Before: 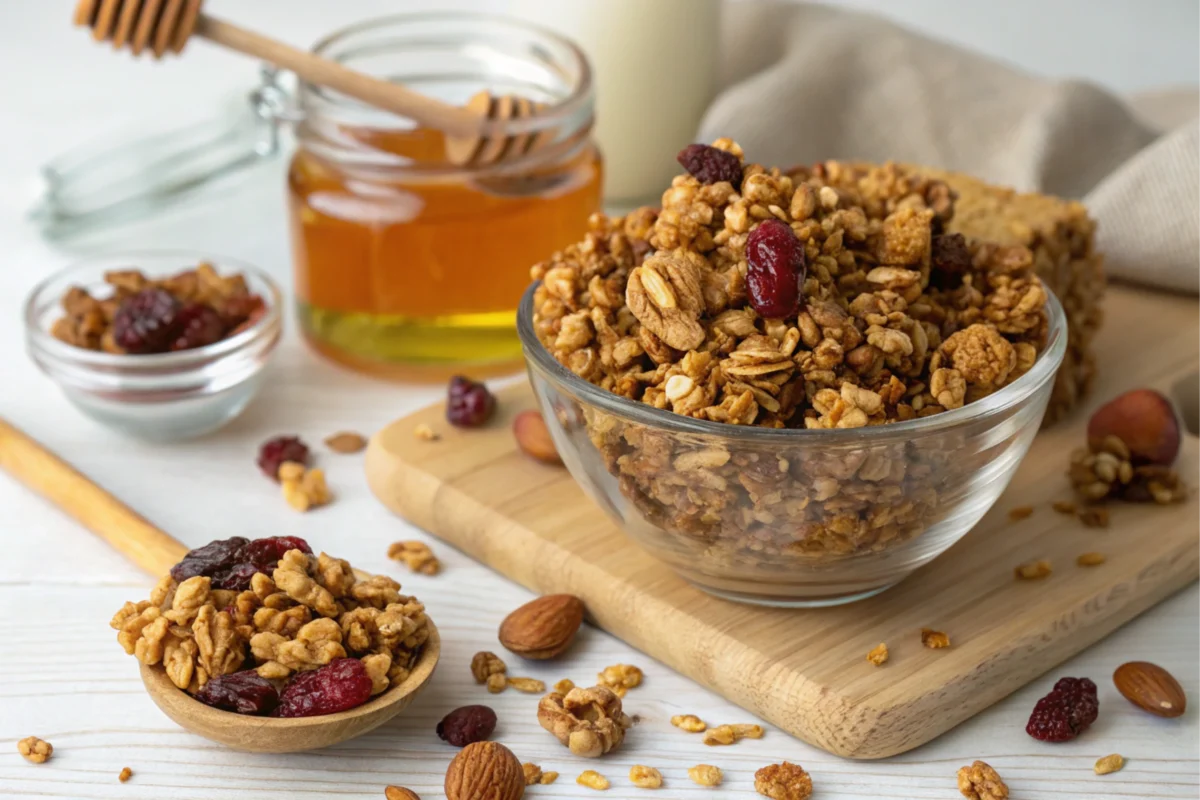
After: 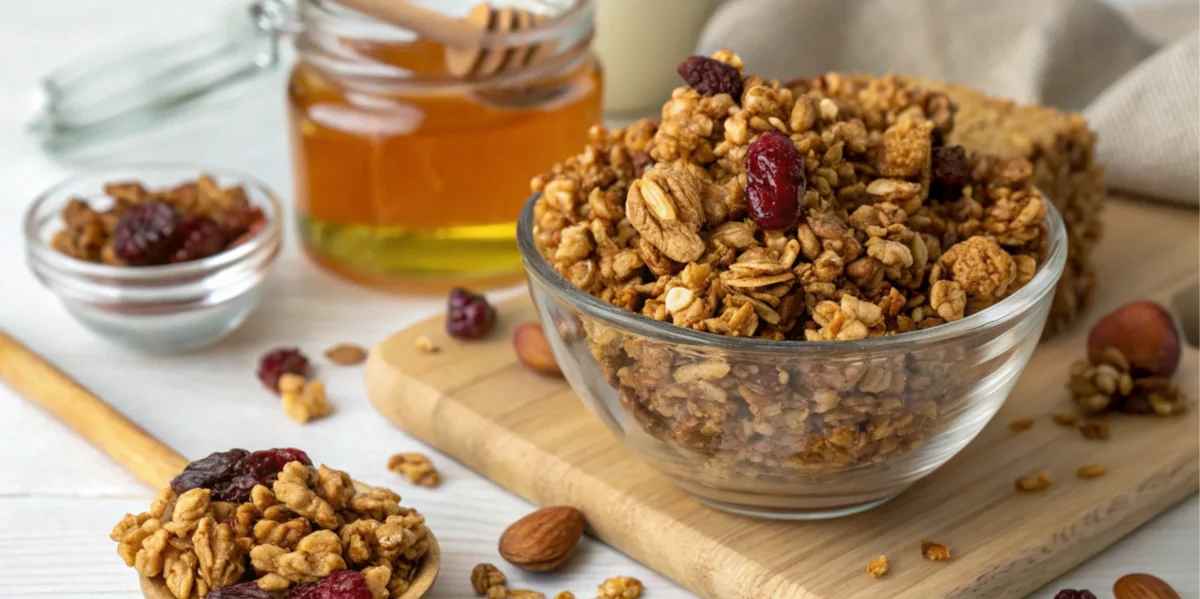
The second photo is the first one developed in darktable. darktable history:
shadows and highlights: shadows 76.59, highlights -25.6, soften with gaussian
local contrast: highlights 103%, shadows 98%, detail 120%, midtone range 0.2
crop: top 11.056%, bottom 13.952%
